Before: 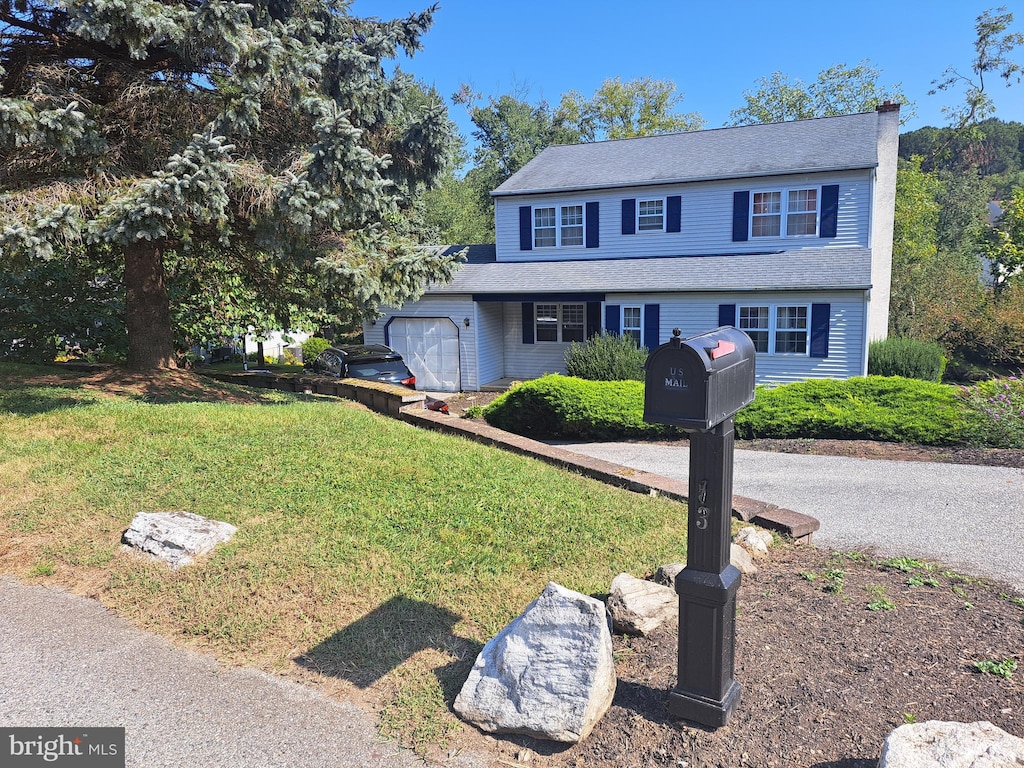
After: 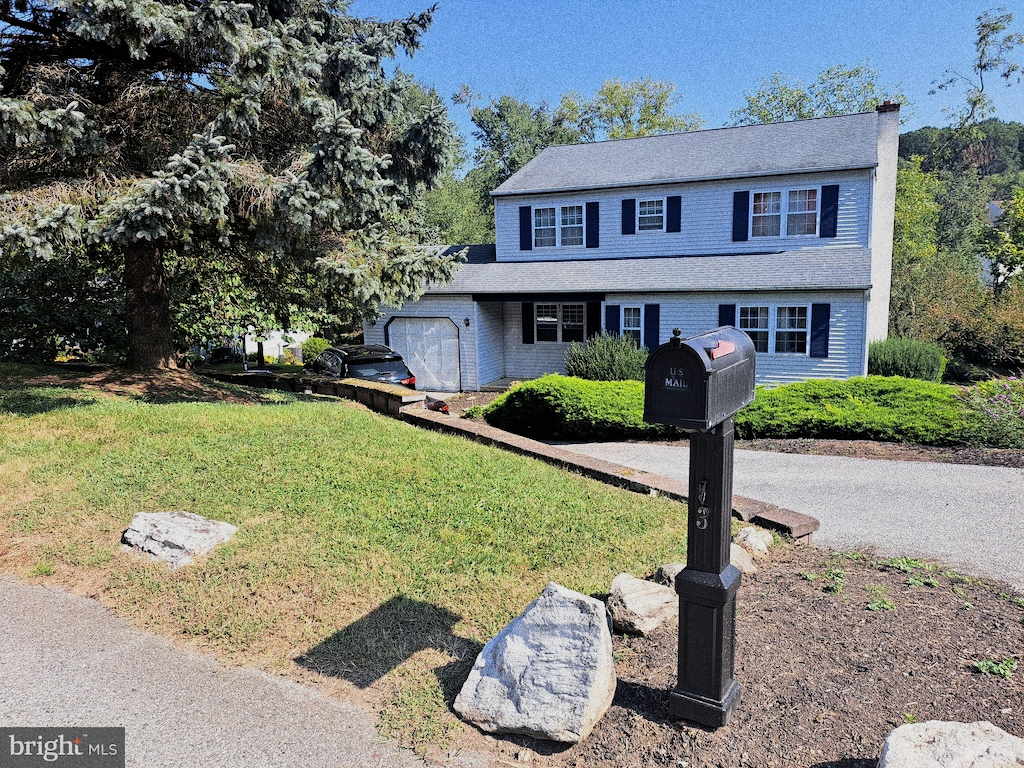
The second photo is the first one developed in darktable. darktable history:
grain: coarseness 11.82 ISO, strength 36.67%, mid-tones bias 74.17%
filmic rgb: black relative exposure -5 EV, white relative exposure 3.5 EV, hardness 3.19, contrast 1.2, highlights saturation mix -30%
